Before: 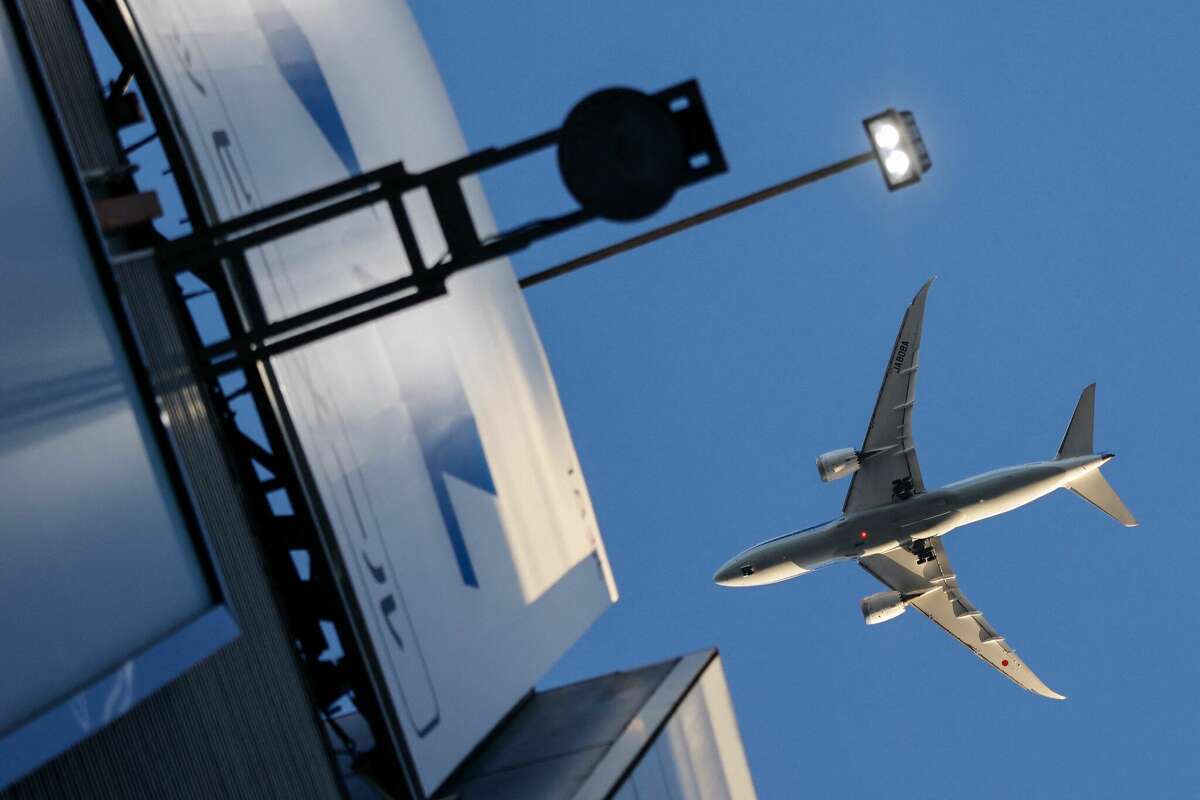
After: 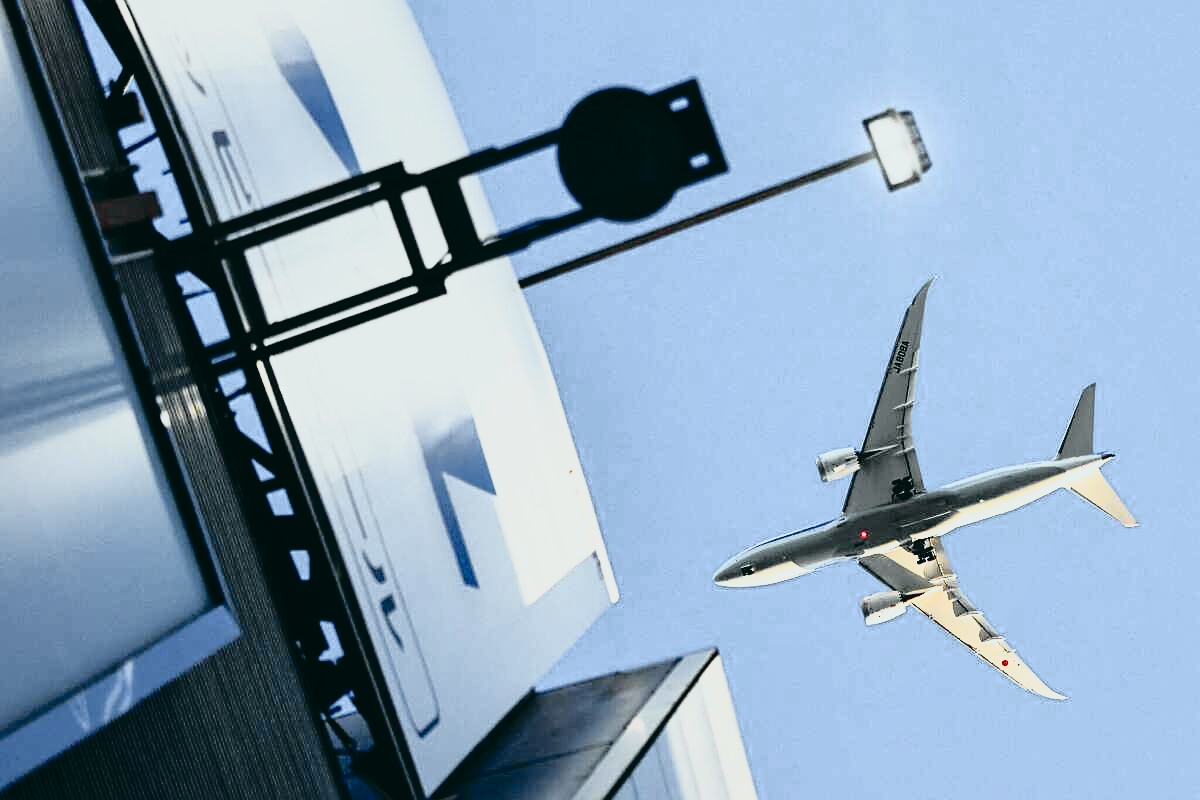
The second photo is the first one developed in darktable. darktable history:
contrast brightness saturation: contrast 0.277
exposure: black level correction 0, exposure 1.122 EV, compensate highlight preservation false
sharpen: on, module defaults
shadows and highlights: highlights color adjustment 0.21%
filmic rgb: black relative exposure -7.65 EV, white relative exposure 4.56 EV, hardness 3.61, color science v5 (2021), contrast in shadows safe, contrast in highlights safe
tone curve: curves: ch0 [(0, 0.015) (0.091, 0.055) (0.184, 0.159) (0.304, 0.382) (0.492, 0.579) (0.628, 0.755) (0.832, 0.932) (0.984, 0.963)]; ch1 [(0, 0) (0.34, 0.235) (0.46, 0.46) (0.515, 0.502) (0.553, 0.567) (0.764, 0.815) (1, 1)]; ch2 [(0, 0) (0.44, 0.458) (0.479, 0.492) (0.524, 0.507) (0.557, 0.567) (0.673, 0.699) (1, 1)], color space Lab, independent channels, preserve colors none
